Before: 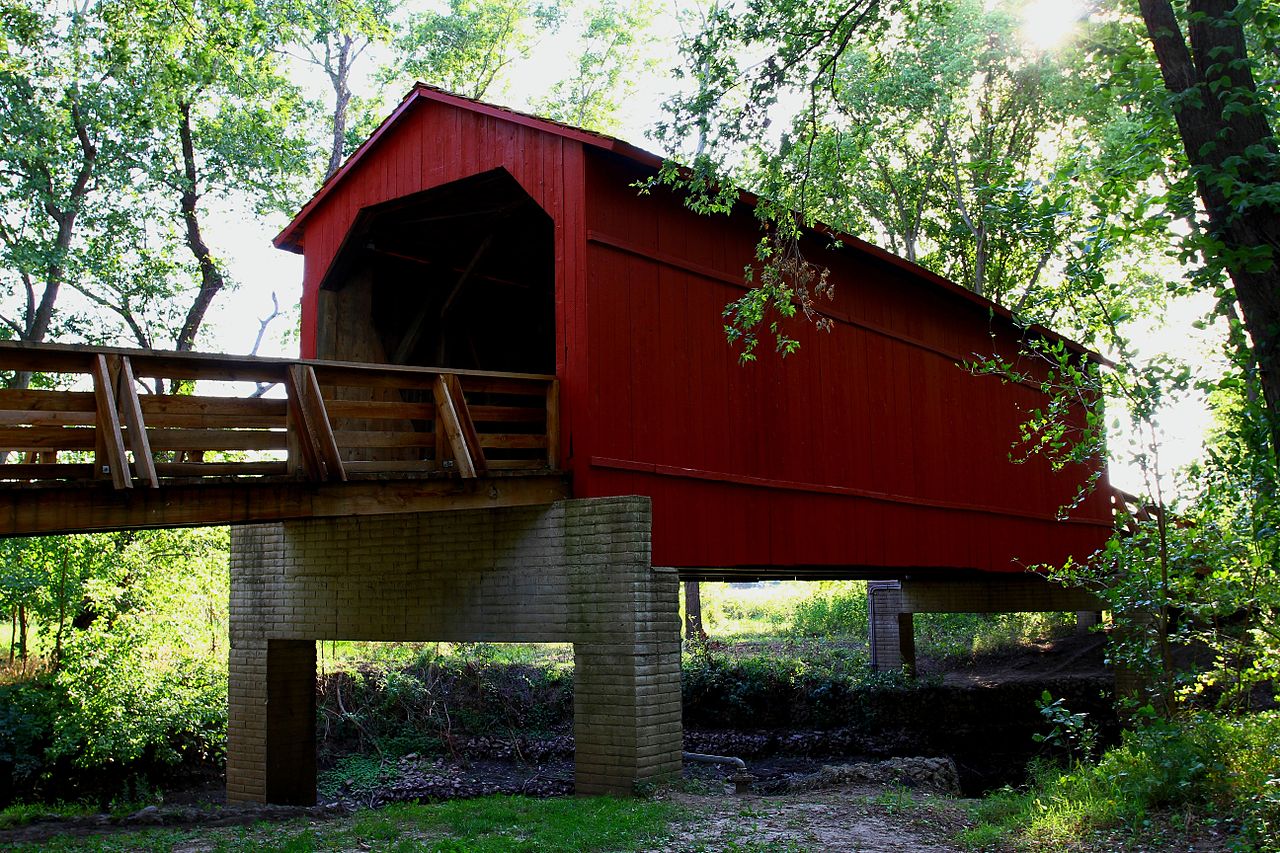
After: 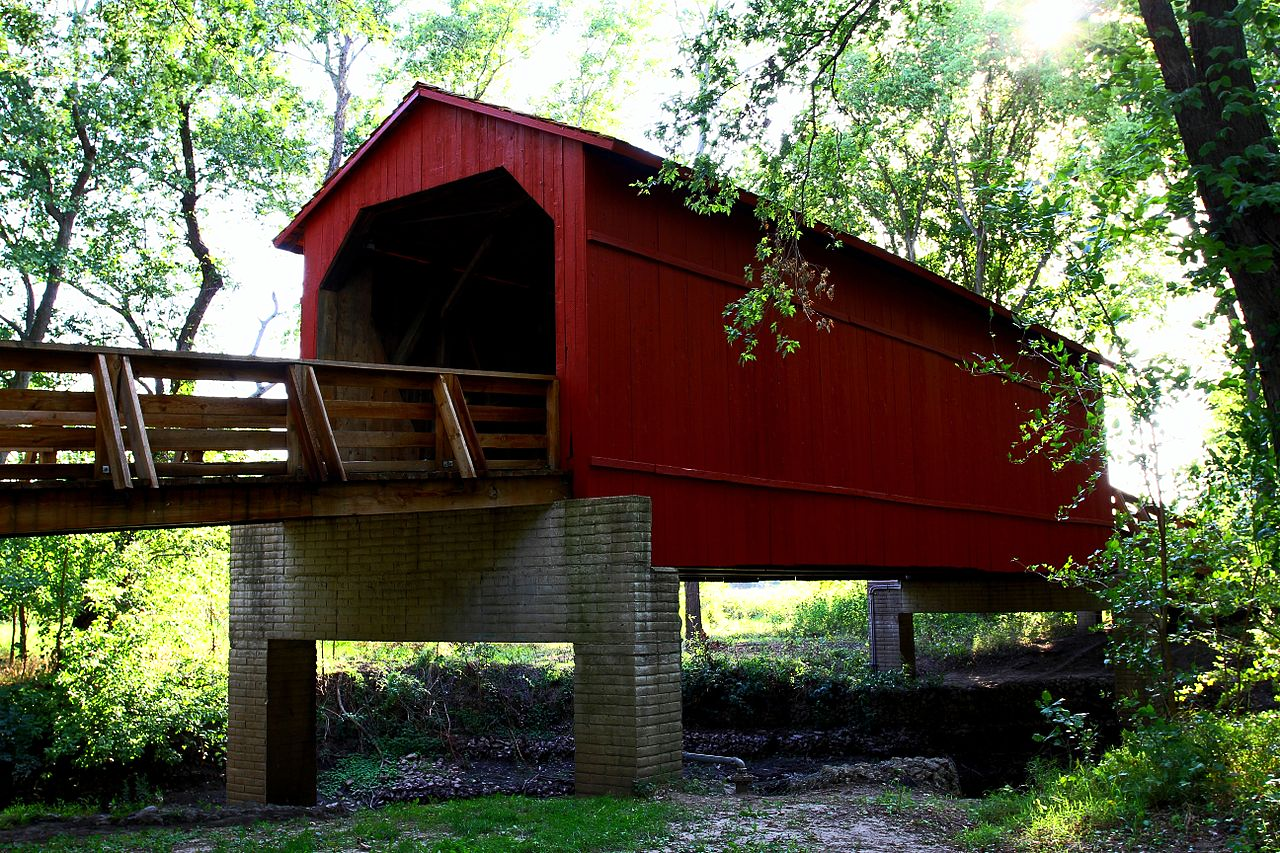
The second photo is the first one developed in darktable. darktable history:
tone equalizer: -8 EV 0.015 EV, -7 EV -0.014 EV, -6 EV 0.024 EV, -5 EV 0.051 EV, -4 EV 0.287 EV, -3 EV 0.618 EV, -2 EV 0.585 EV, -1 EV 0.212 EV, +0 EV 0.04 EV, edges refinement/feathering 500, mask exposure compensation -1.57 EV, preserve details no
